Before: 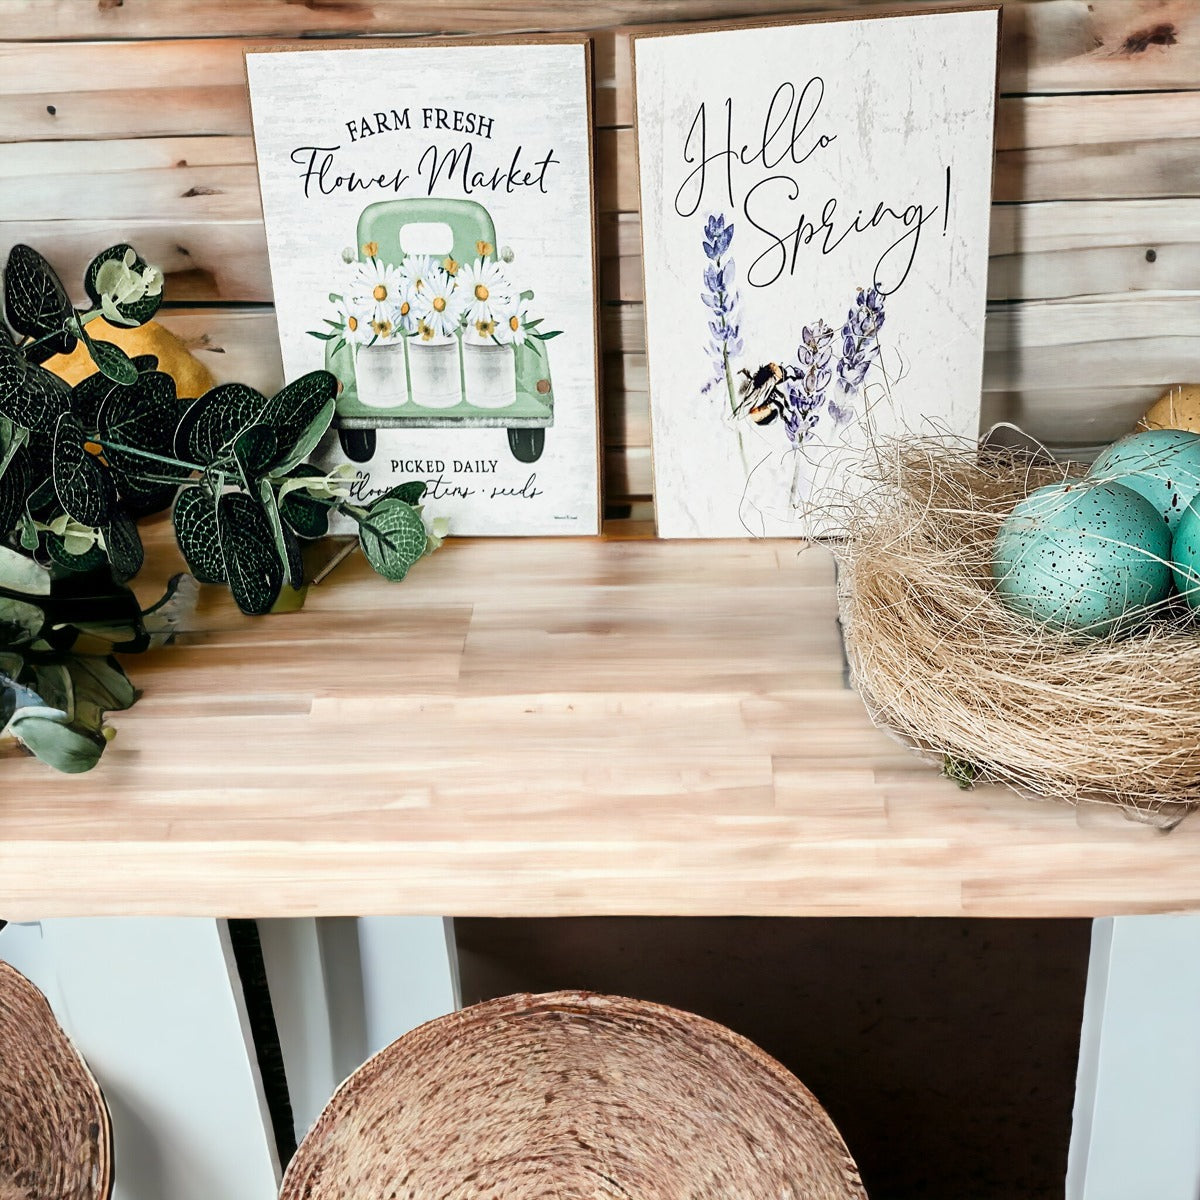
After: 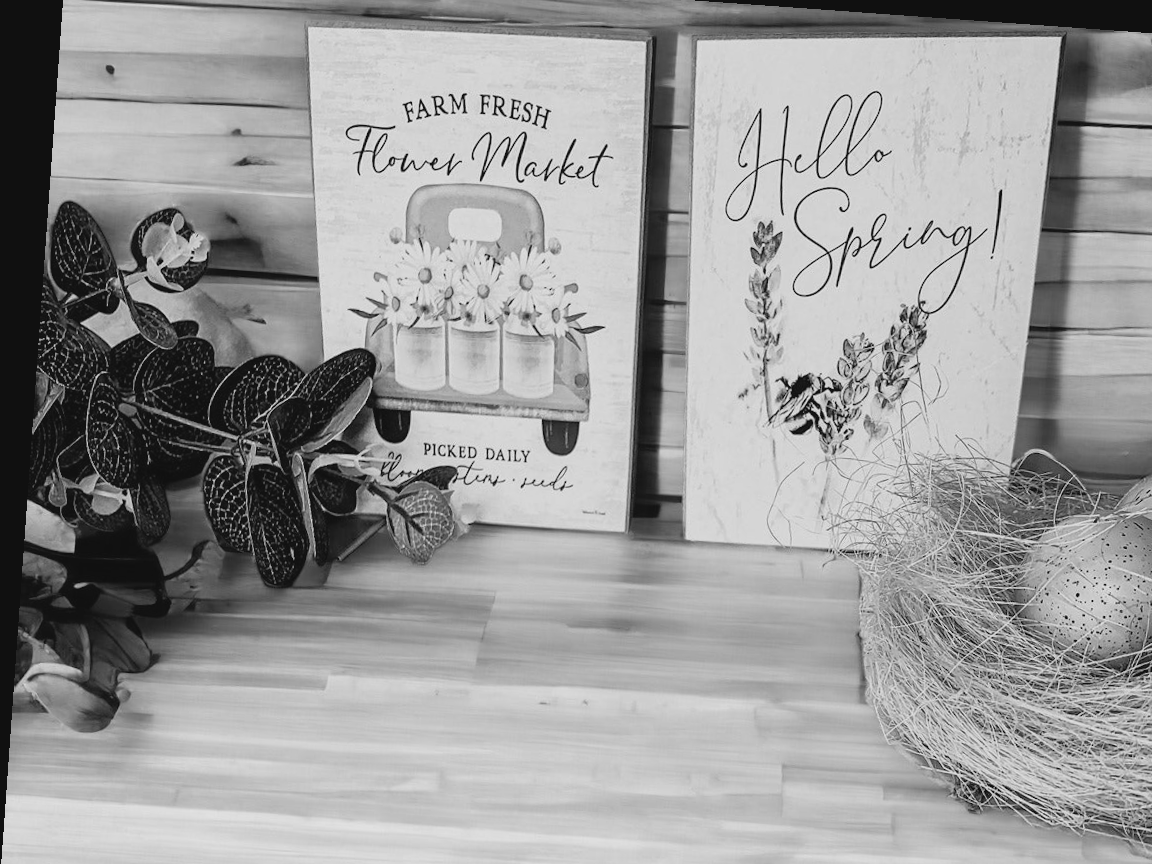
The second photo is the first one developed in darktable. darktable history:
crop: left 1.509%, top 3.452%, right 7.696%, bottom 28.452%
monochrome: a -74.22, b 78.2
contrast brightness saturation: contrast -0.1, saturation -0.1
rotate and perspective: rotation 4.1°, automatic cropping off
